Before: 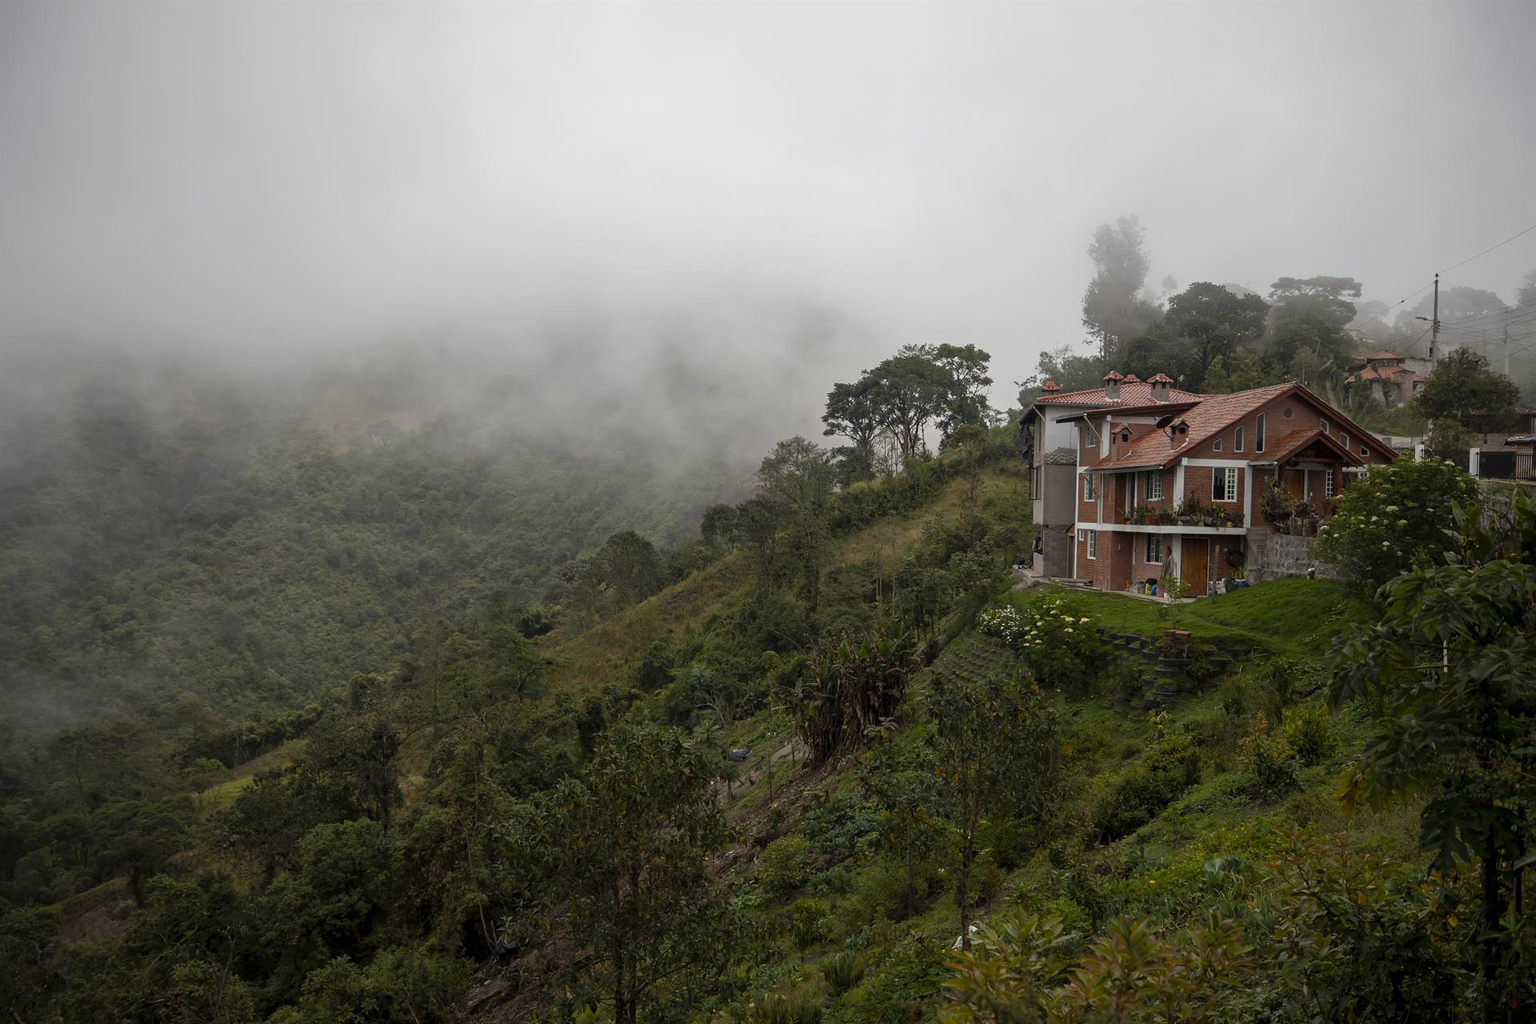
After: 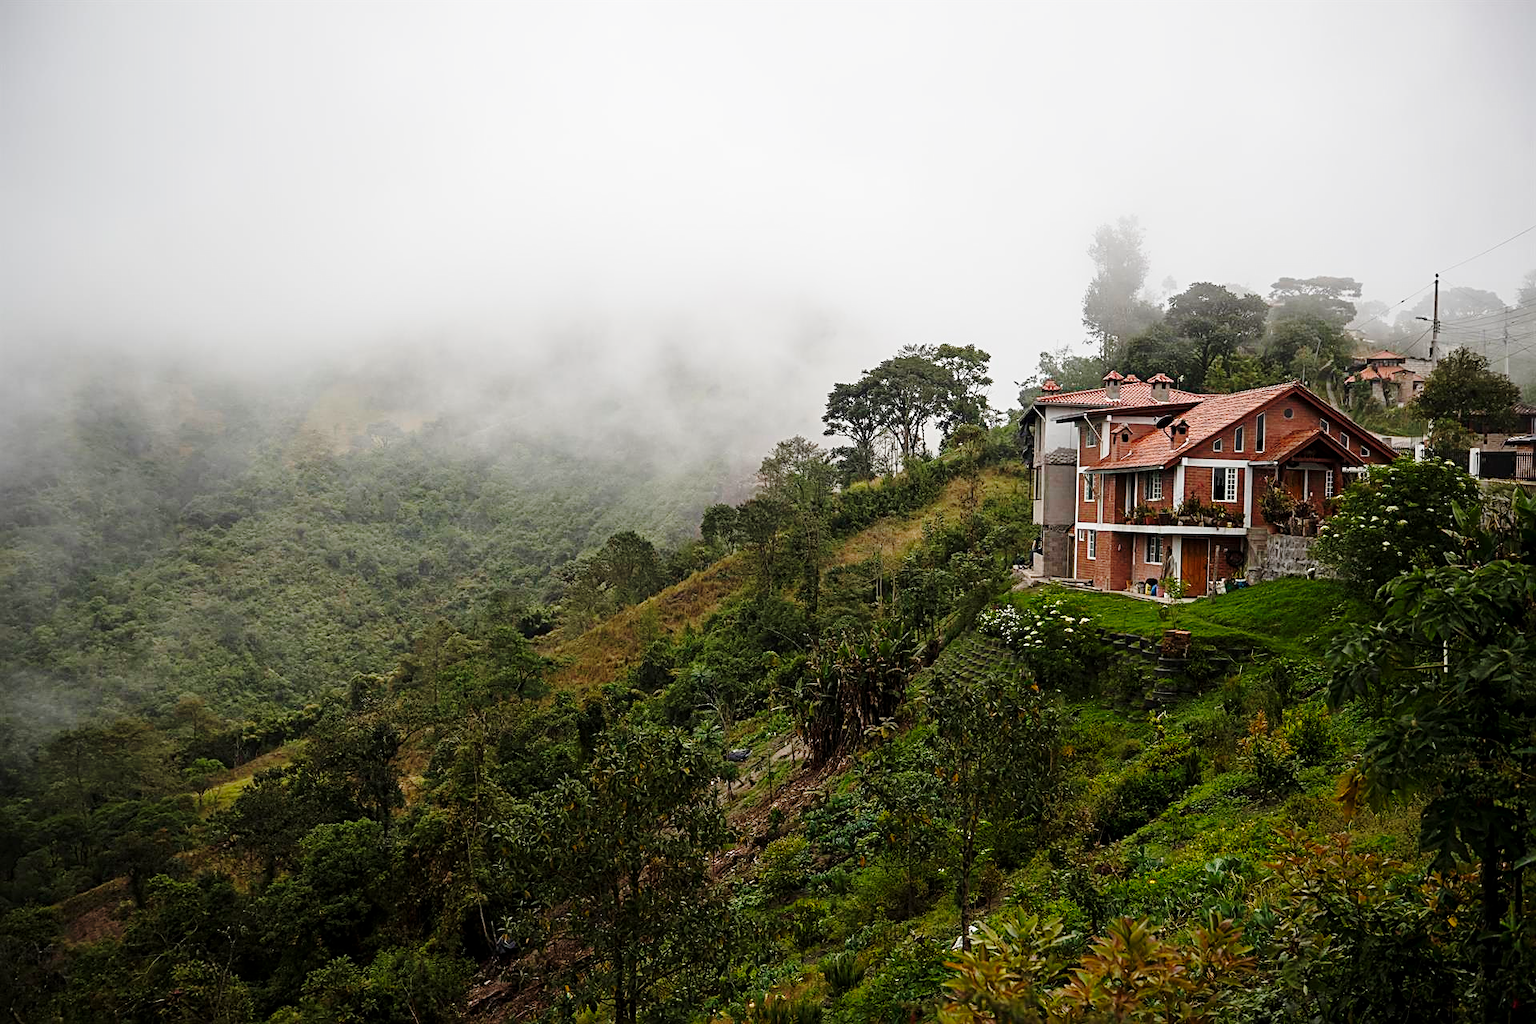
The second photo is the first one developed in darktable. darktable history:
sharpen: radius 2.767
base curve: curves: ch0 [(0, 0) (0.028, 0.03) (0.121, 0.232) (0.46, 0.748) (0.859, 0.968) (1, 1)], preserve colors none
